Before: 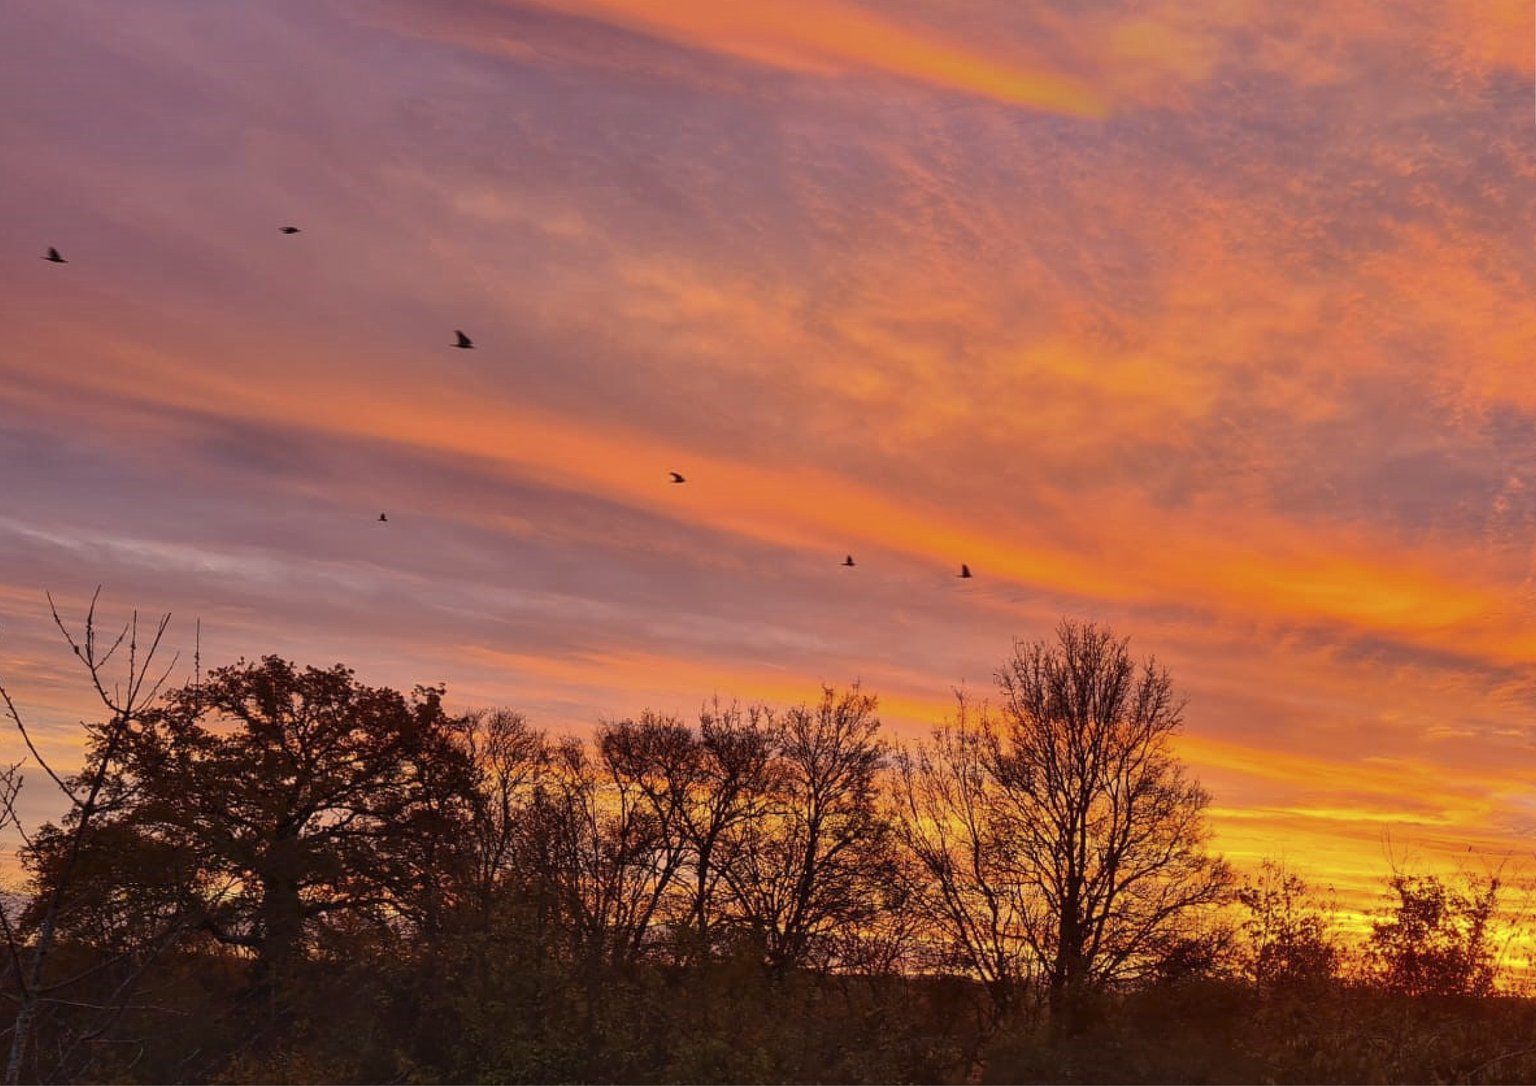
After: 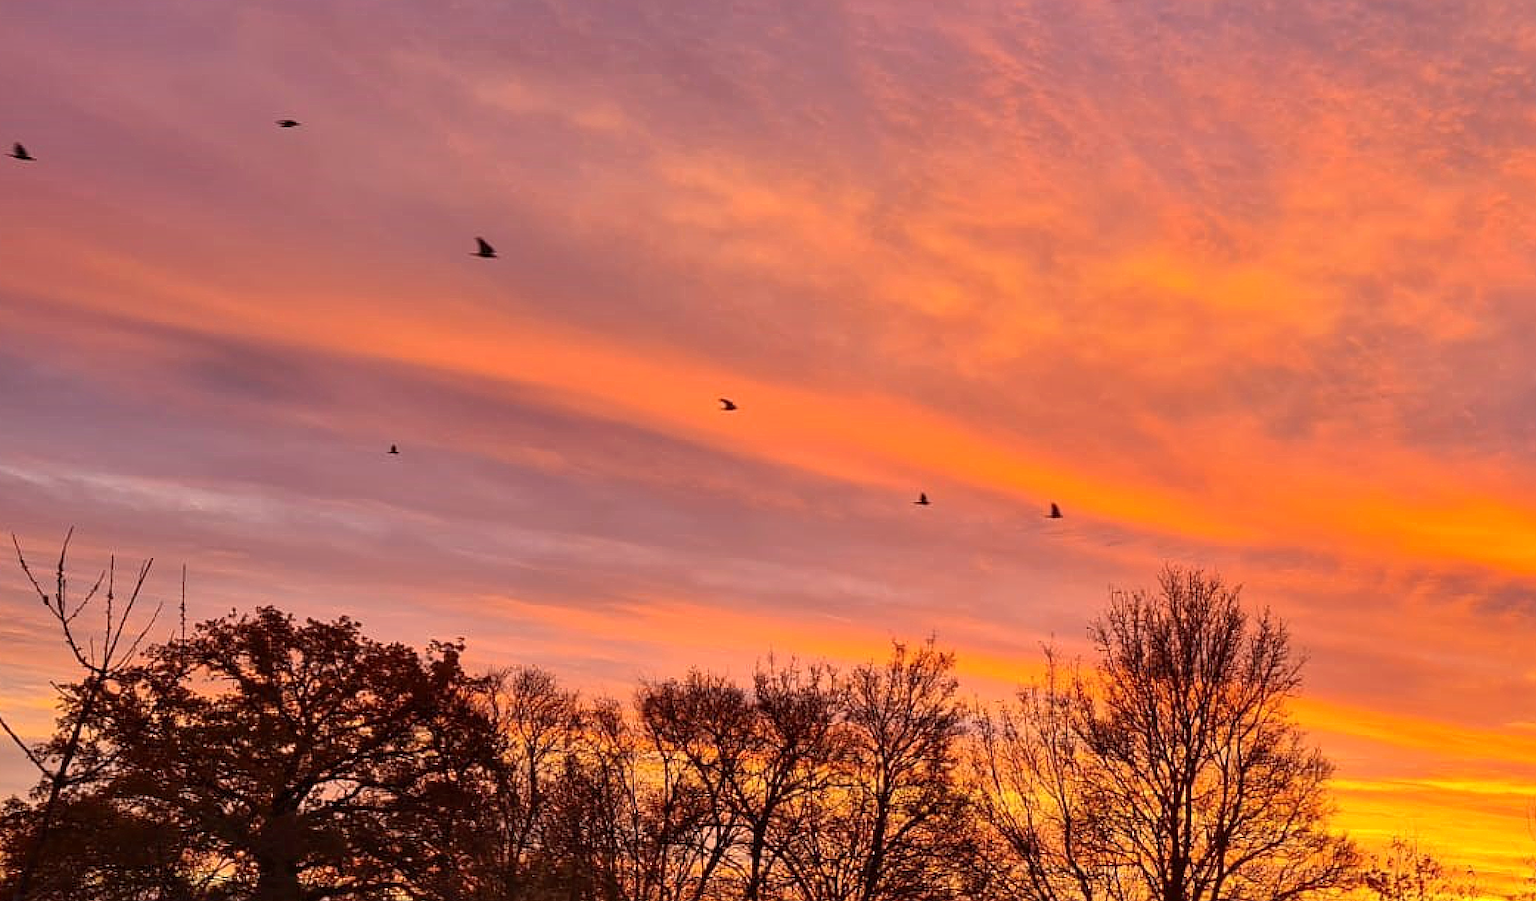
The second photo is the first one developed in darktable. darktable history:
crop and rotate: left 2.386%, top 11.245%, right 9.527%, bottom 15.651%
sharpen: on, module defaults
exposure: exposure 0.125 EV, compensate exposure bias true, compensate highlight preservation false
